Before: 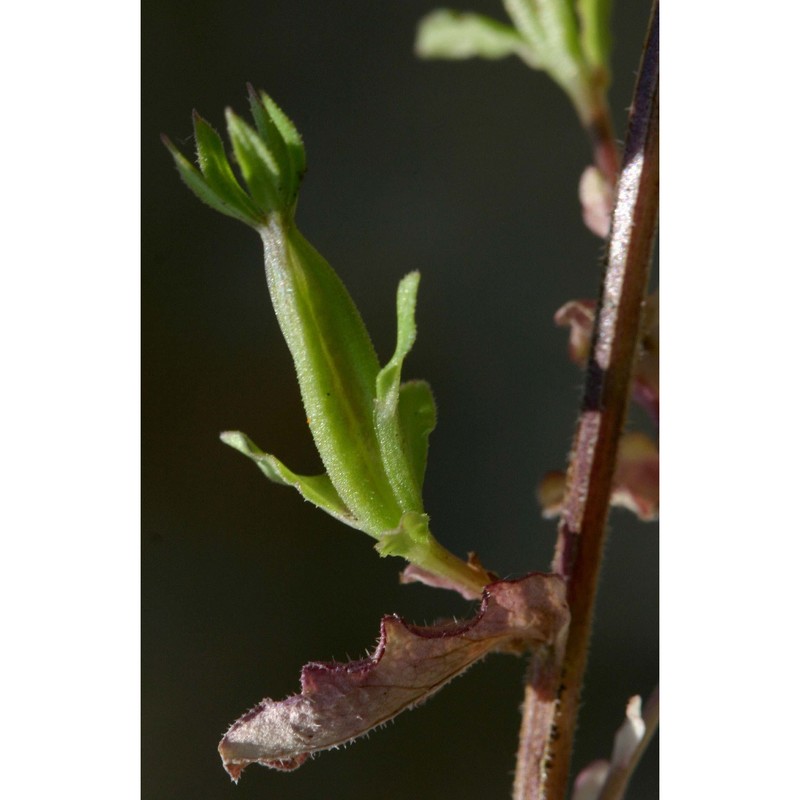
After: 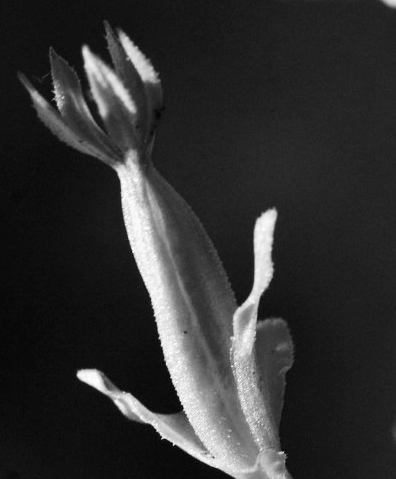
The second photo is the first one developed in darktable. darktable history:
base curve: curves: ch0 [(0, 0) (0.007, 0.004) (0.027, 0.03) (0.046, 0.07) (0.207, 0.54) (0.442, 0.872) (0.673, 0.972) (1, 1)], preserve colors none
crop: left 17.961%, top 7.79%, right 32.463%, bottom 32.294%
exposure: black level correction 0.001, exposure 0.015 EV, compensate highlight preservation false
color calibration: output gray [0.18, 0.41, 0.41, 0], gray › normalize channels true, illuminant as shot in camera, x 0.358, y 0.373, temperature 4628.91 K, gamut compression 0.025
